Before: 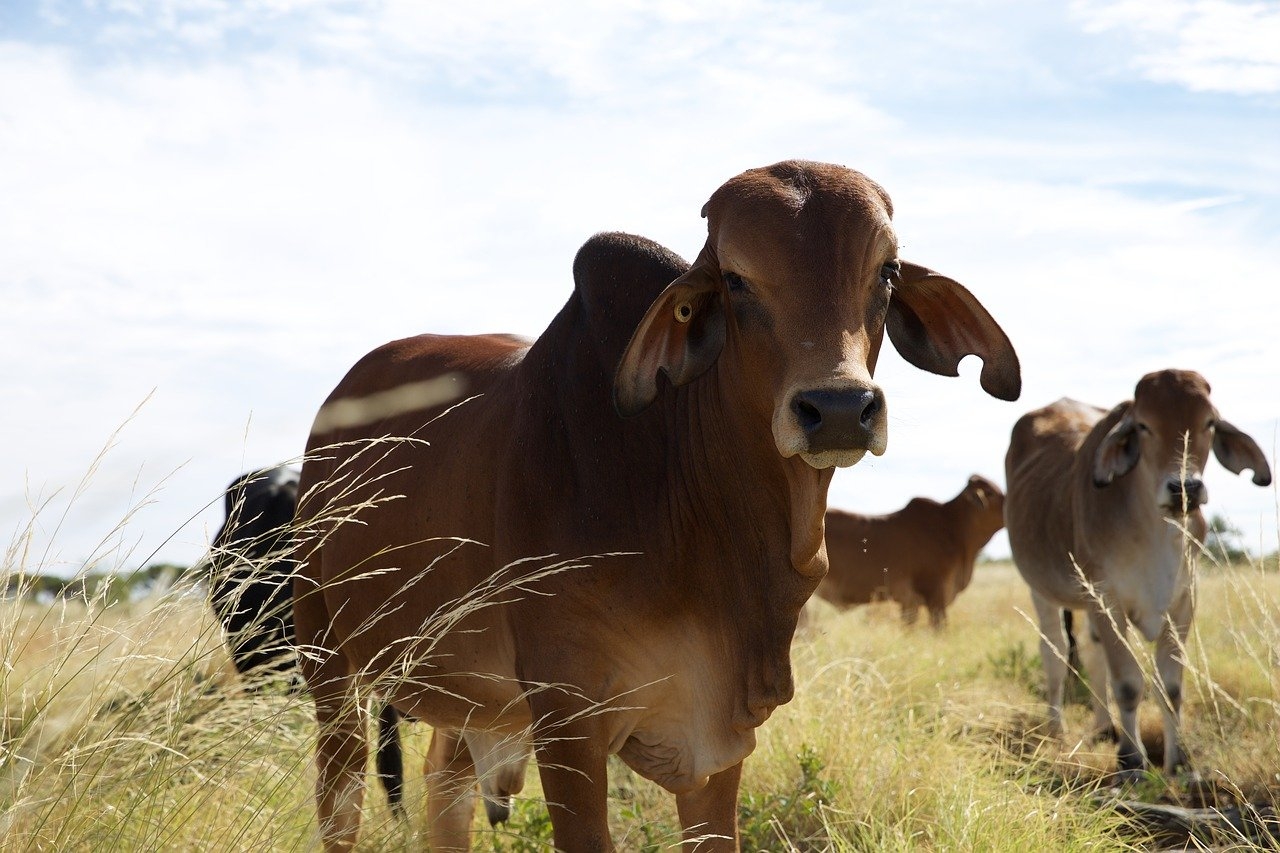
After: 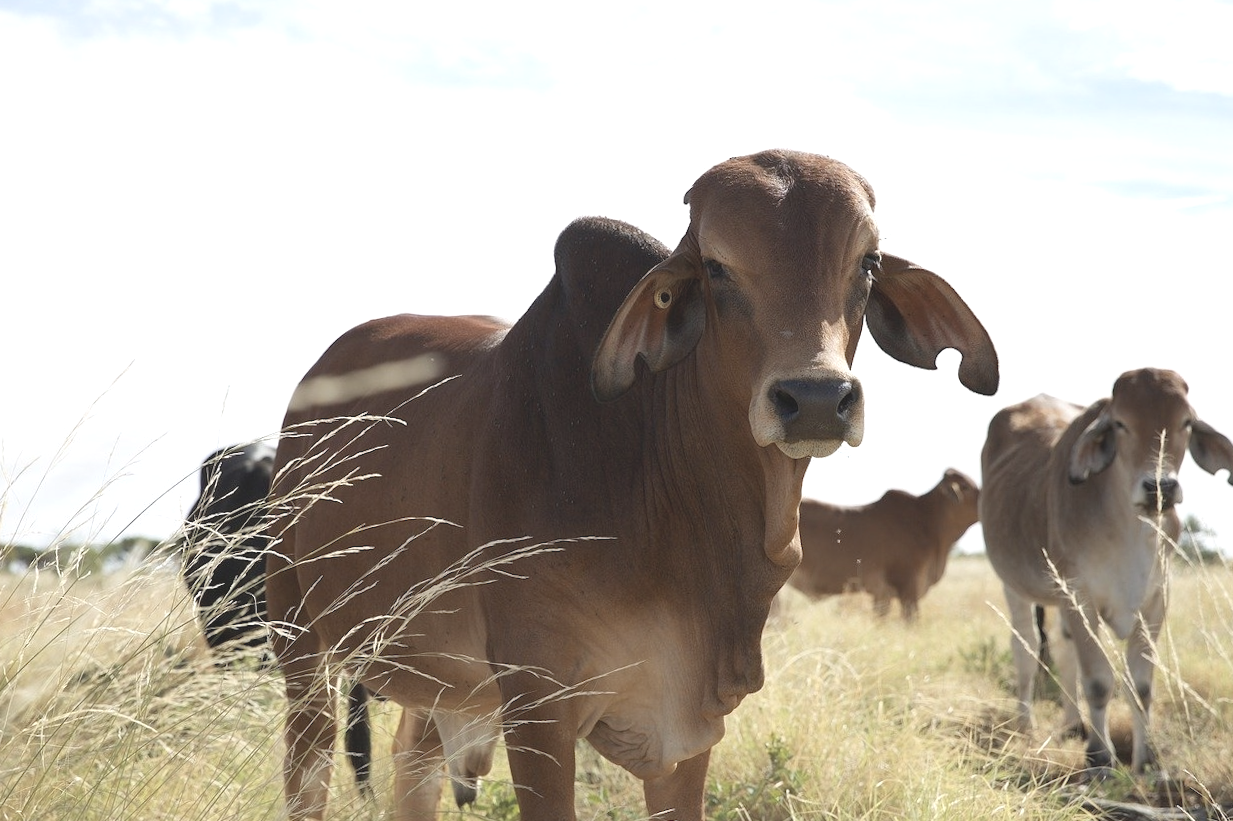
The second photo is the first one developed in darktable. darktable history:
exposure: exposure 0.828 EV, compensate highlight preservation false
crop and rotate: angle -1.47°
contrast brightness saturation: contrast -0.247, saturation -0.439
